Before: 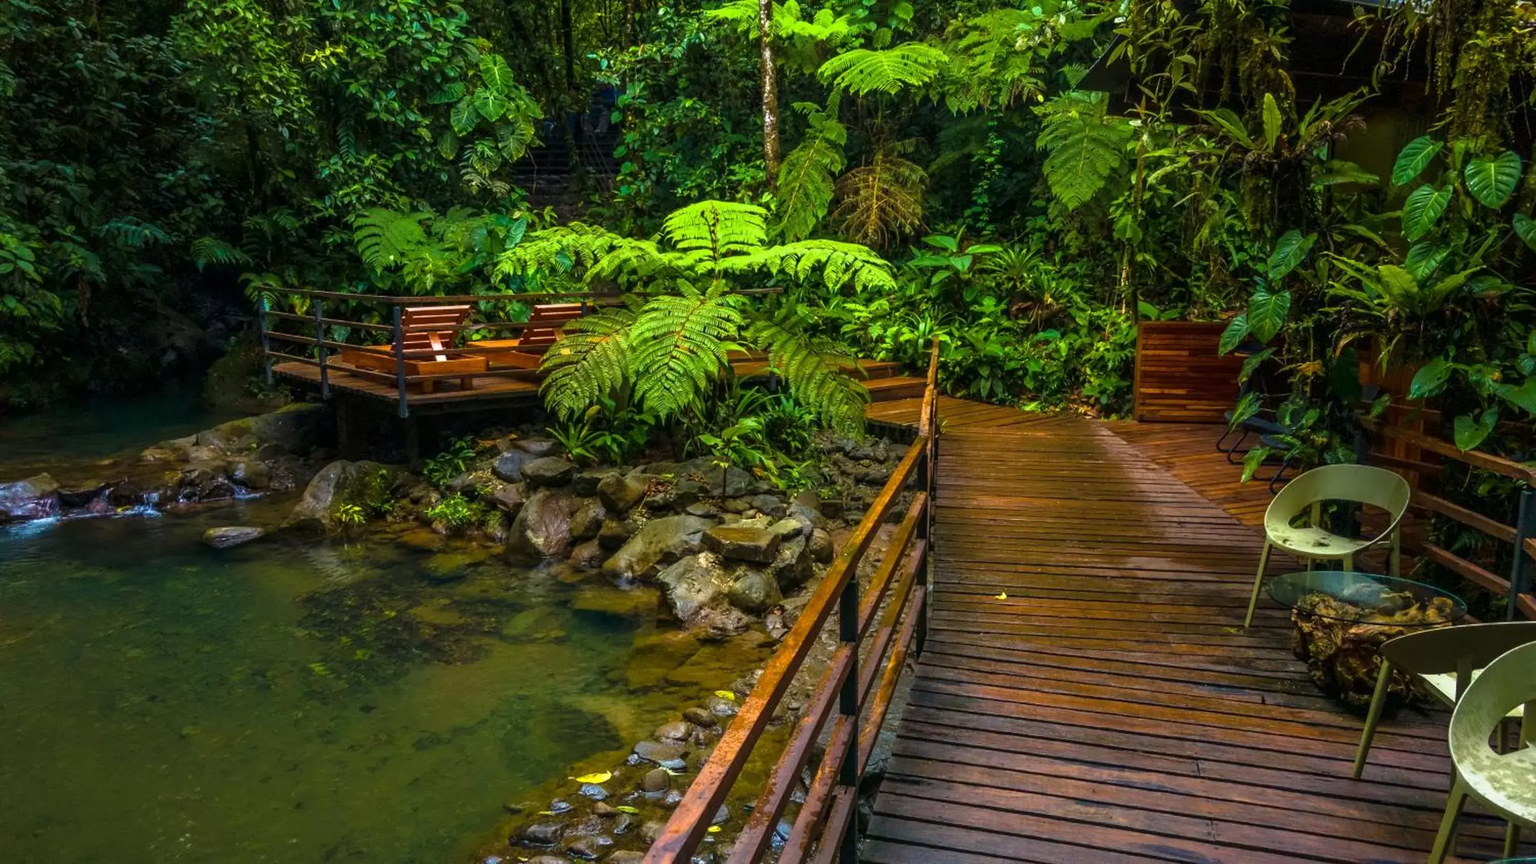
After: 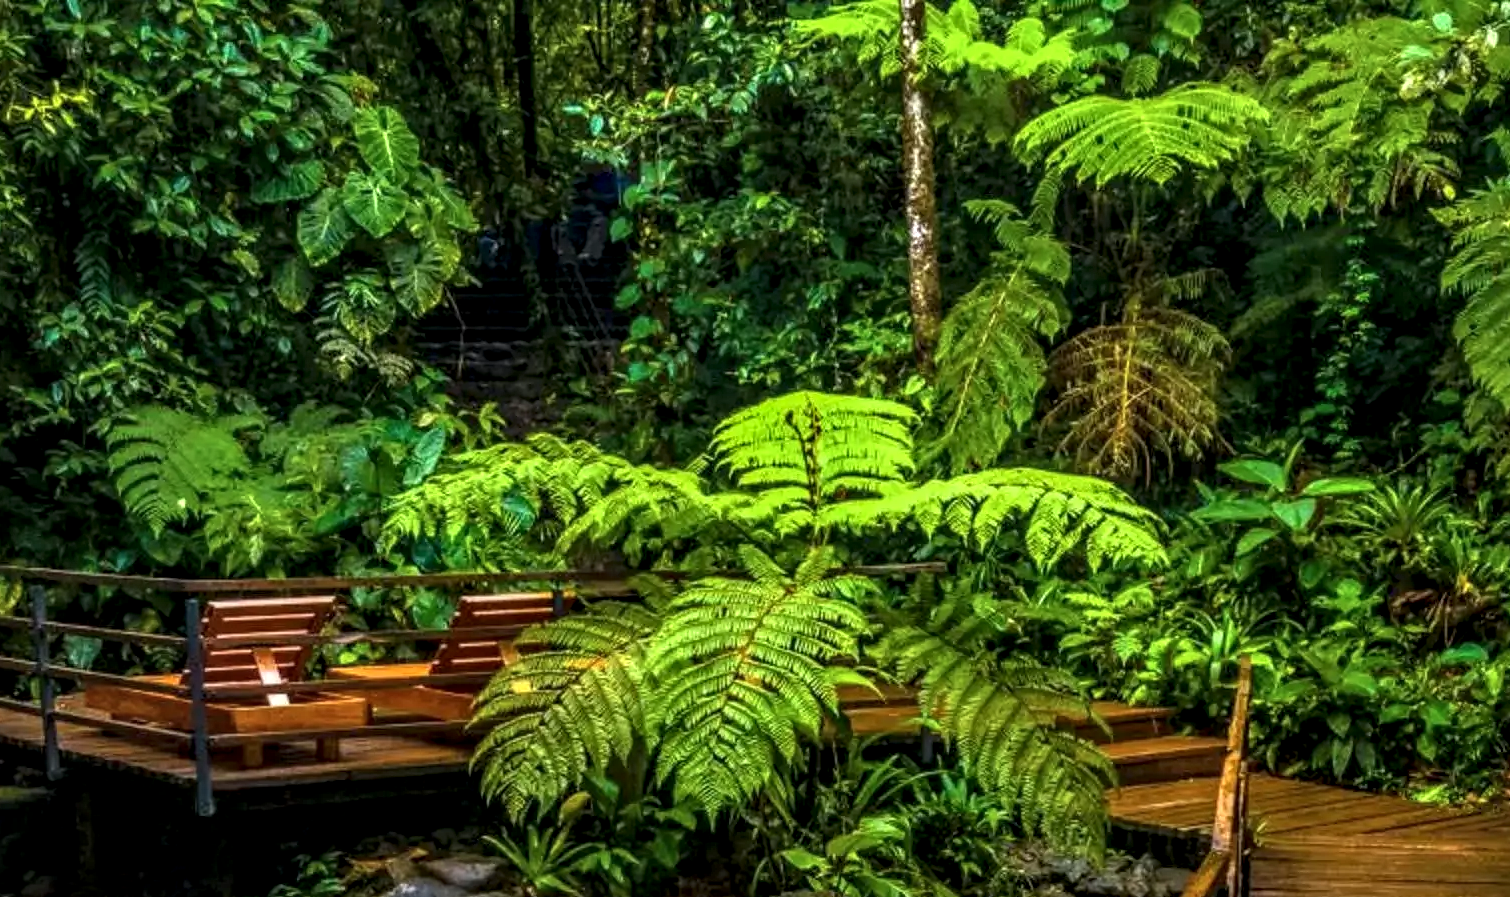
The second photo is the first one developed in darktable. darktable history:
crop: left 19.446%, right 30.218%, bottom 46.816%
local contrast: highlights 21%, detail 150%
